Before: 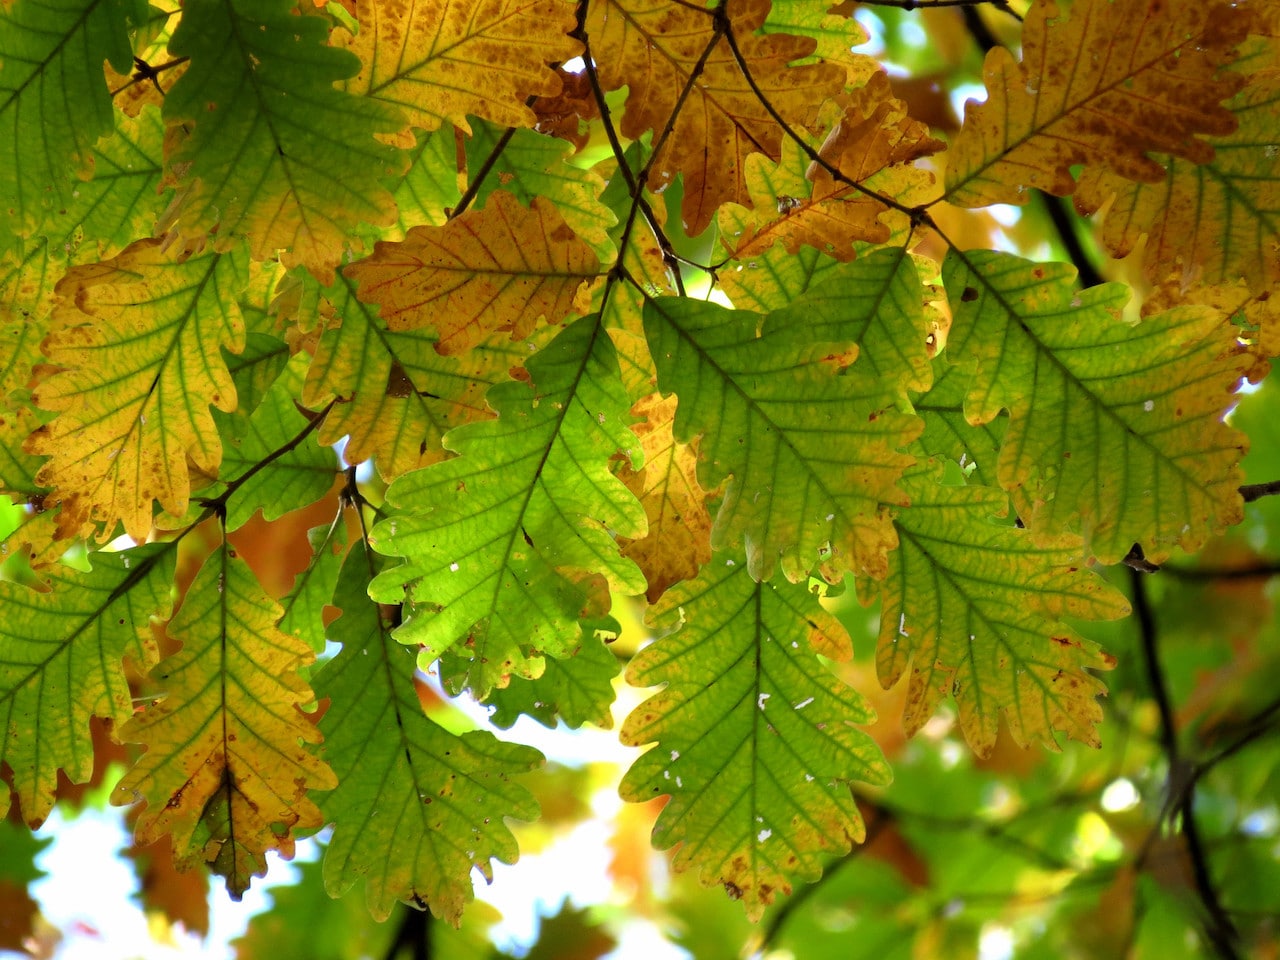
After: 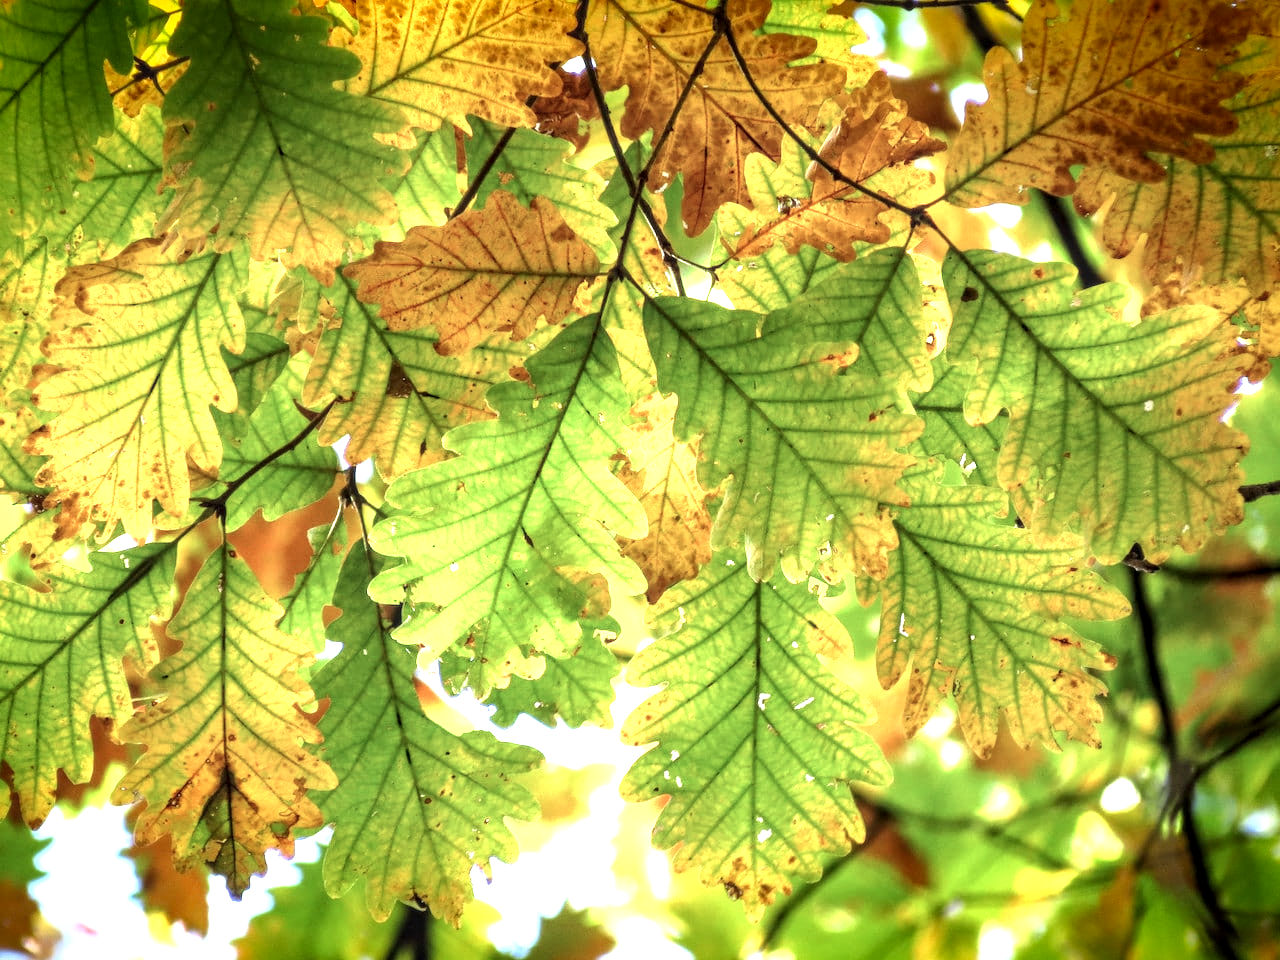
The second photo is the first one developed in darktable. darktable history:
color correction: saturation 0.8
exposure: black level correction -0.002, exposure 1.35 EV, compensate highlight preservation false
vignetting: fall-off start 98.29%, fall-off radius 100%, brightness -1, saturation 0.5, width/height ratio 1.428
local contrast: highlights 20%, detail 150%
